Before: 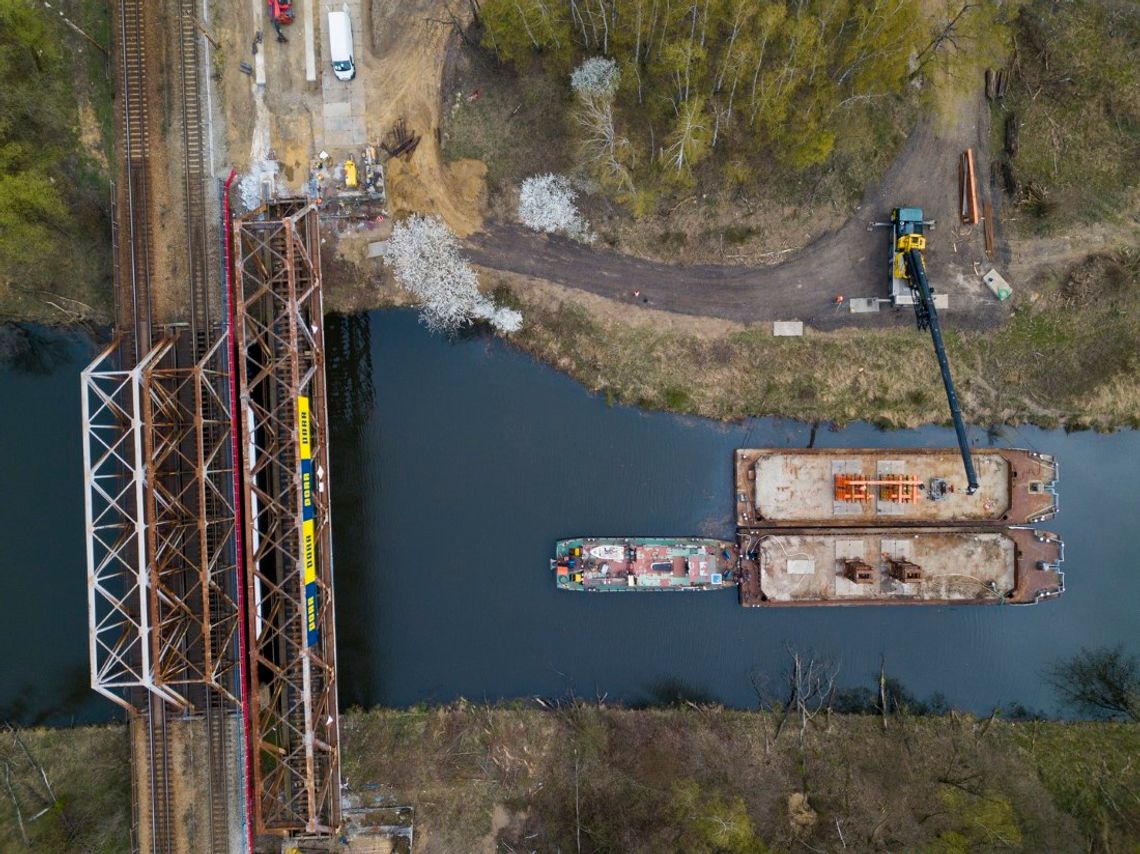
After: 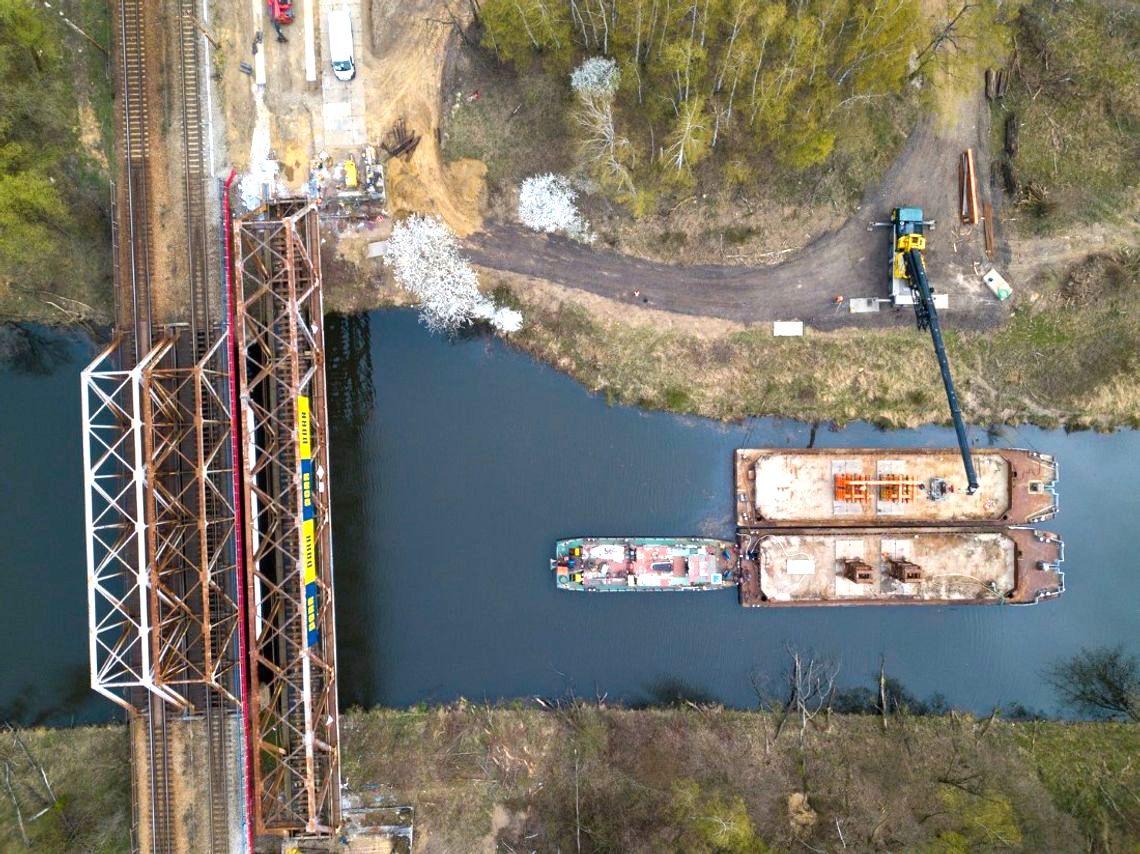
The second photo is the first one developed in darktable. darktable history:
tone equalizer: on, module defaults
exposure: black level correction 0, exposure 0.95 EV, compensate exposure bias true, compensate highlight preservation false
